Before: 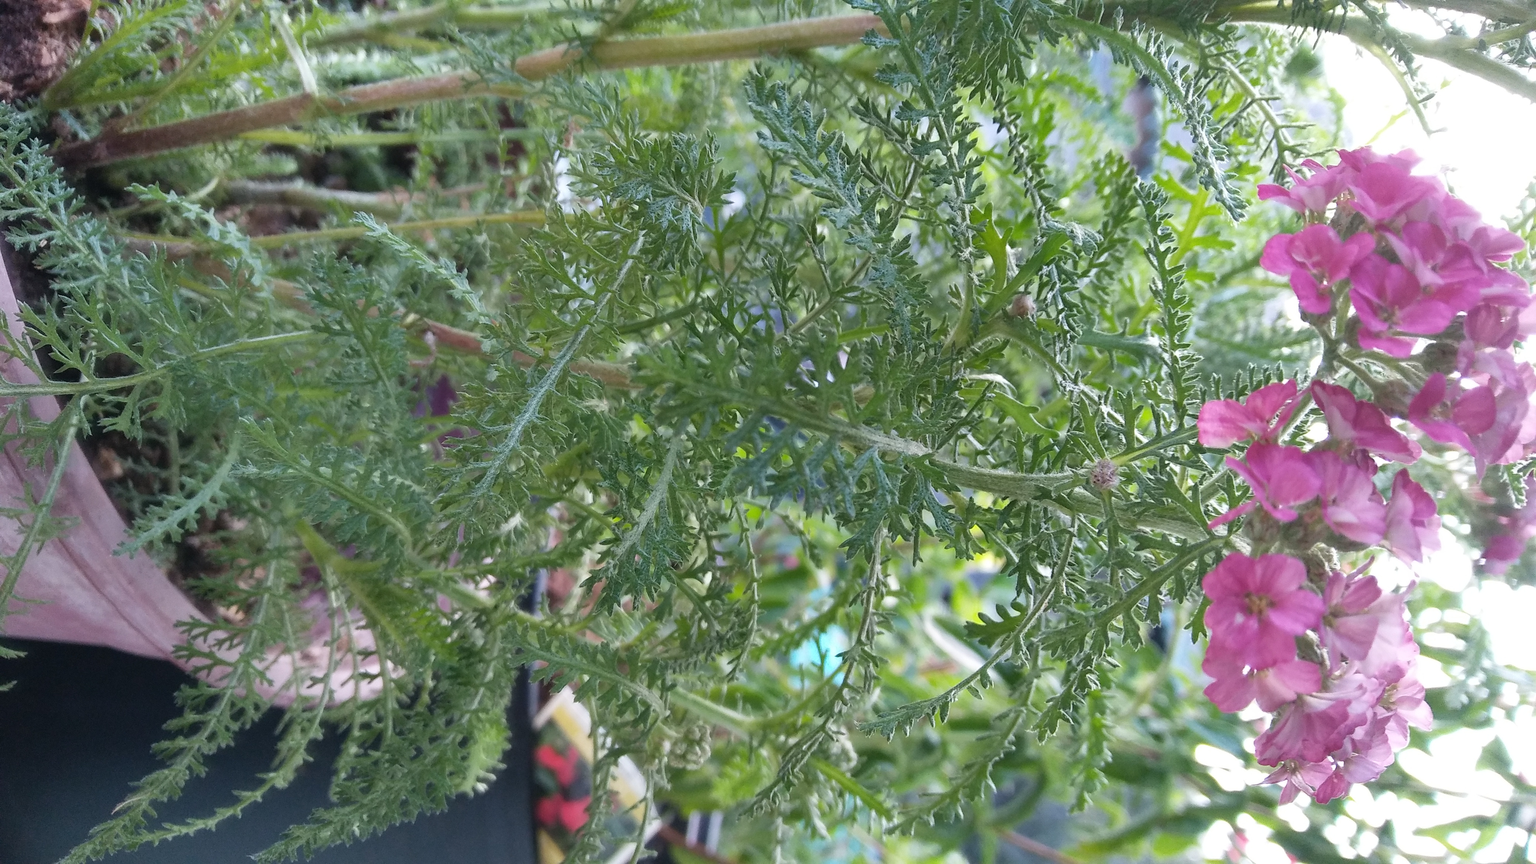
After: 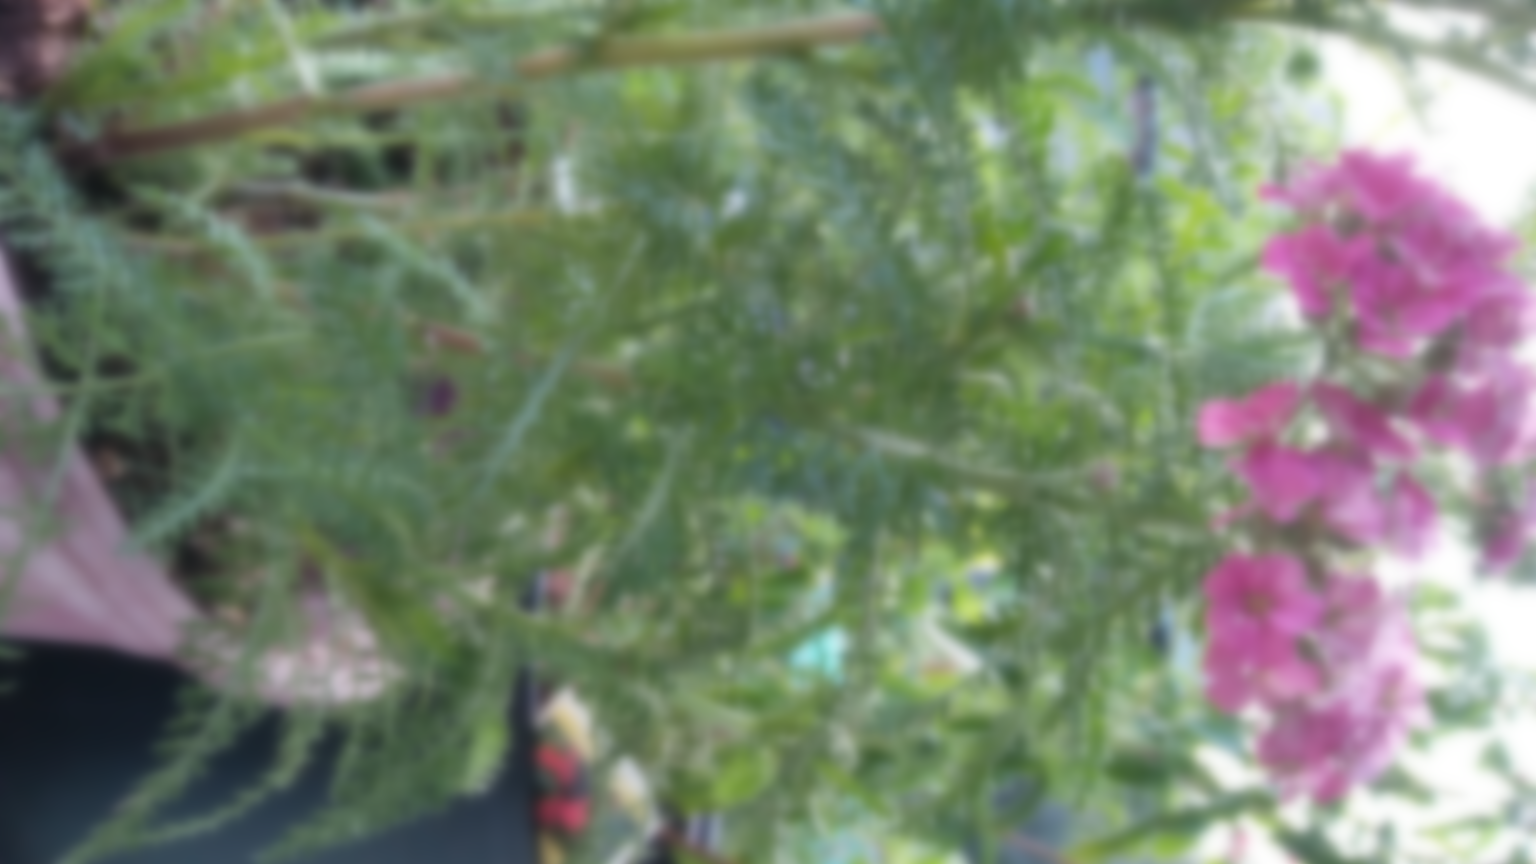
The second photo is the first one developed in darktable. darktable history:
lowpass: radius 16, unbound 0
sharpen: on, module defaults
